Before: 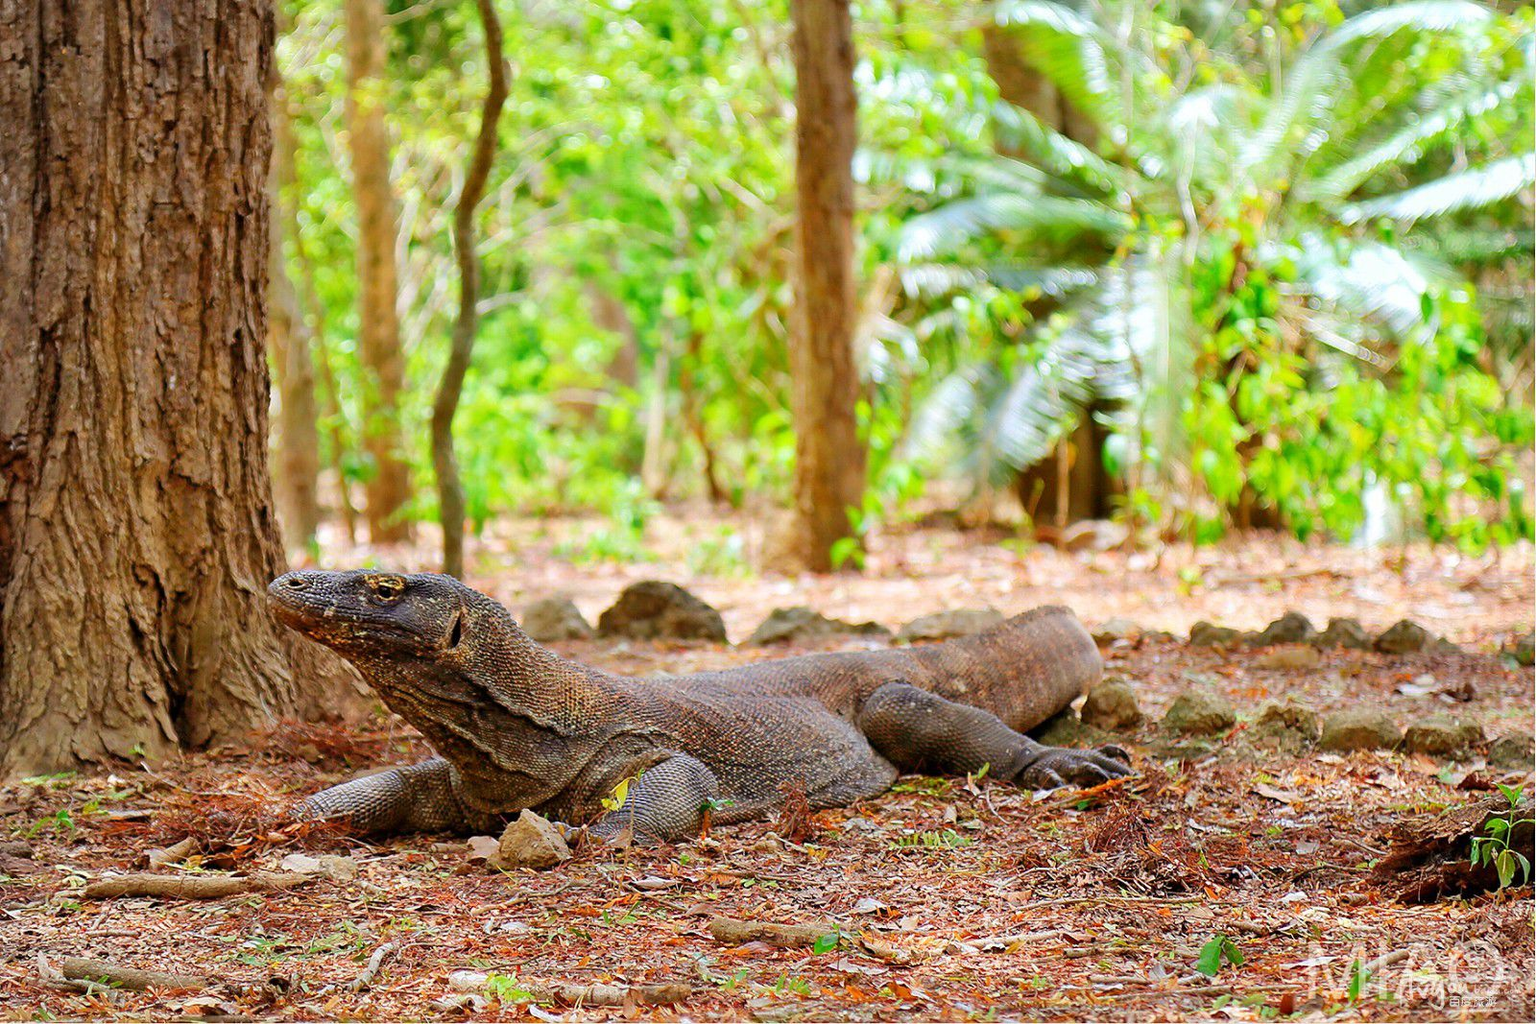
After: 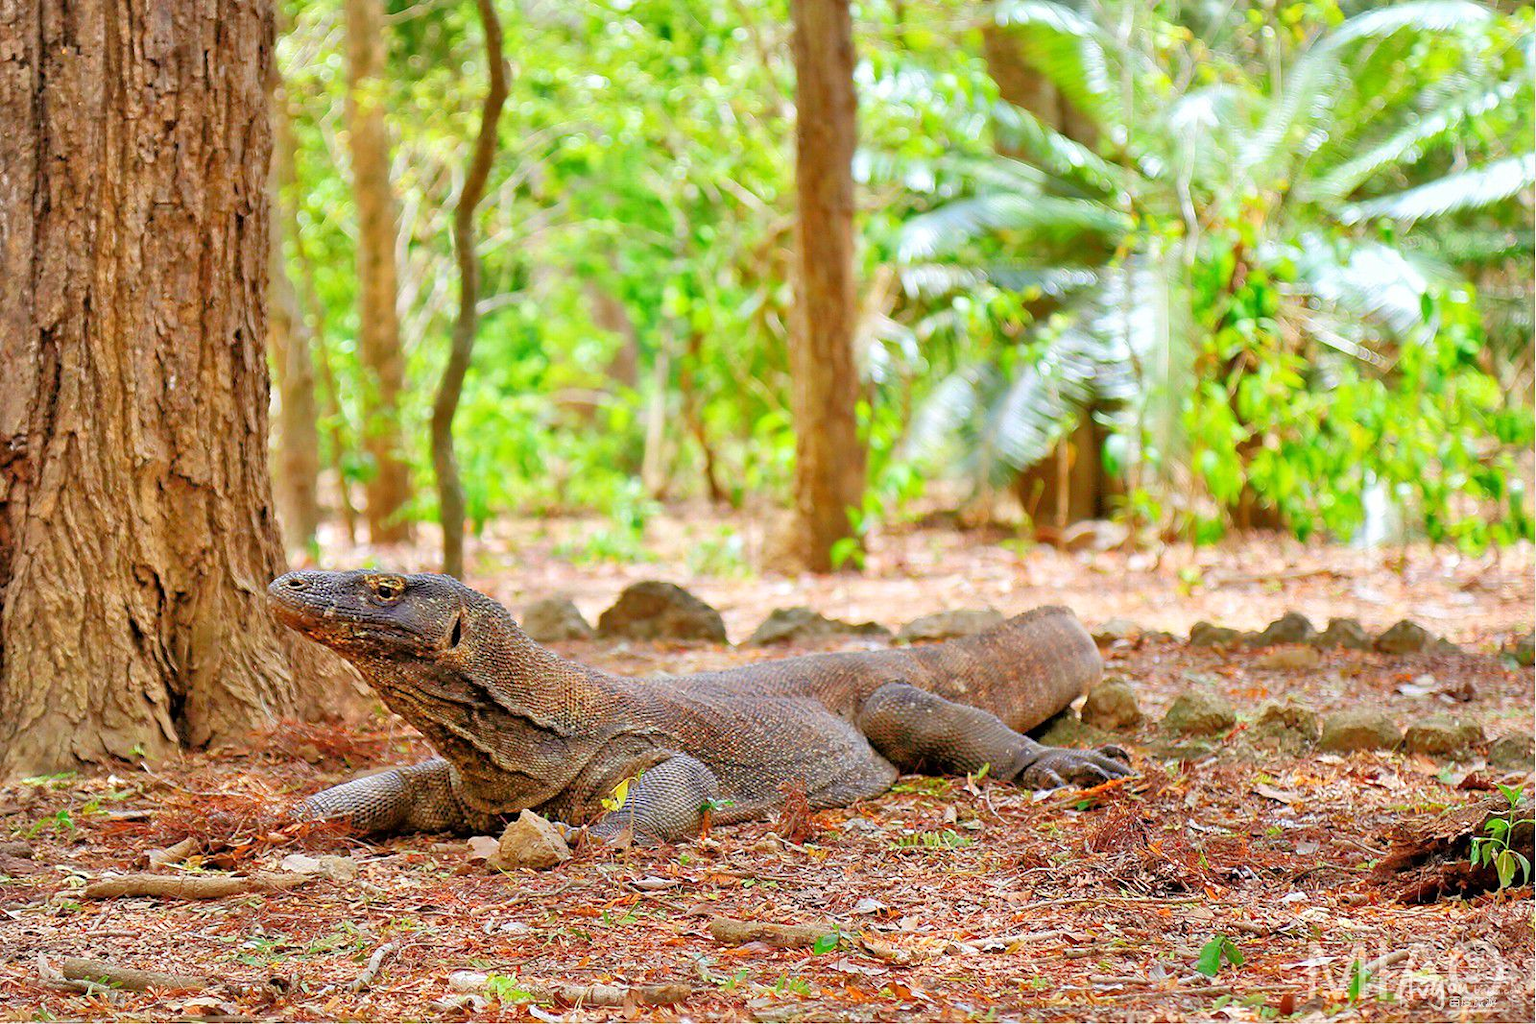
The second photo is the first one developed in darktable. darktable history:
tone equalizer: -7 EV 0.148 EV, -6 EV 0.603 EV, -5 EV 1.14 EV, -4 EV 1.33 EV, -3 EV 1.18 EV, -2 EV 0.6 EV, -1 EV 0.167 EV
